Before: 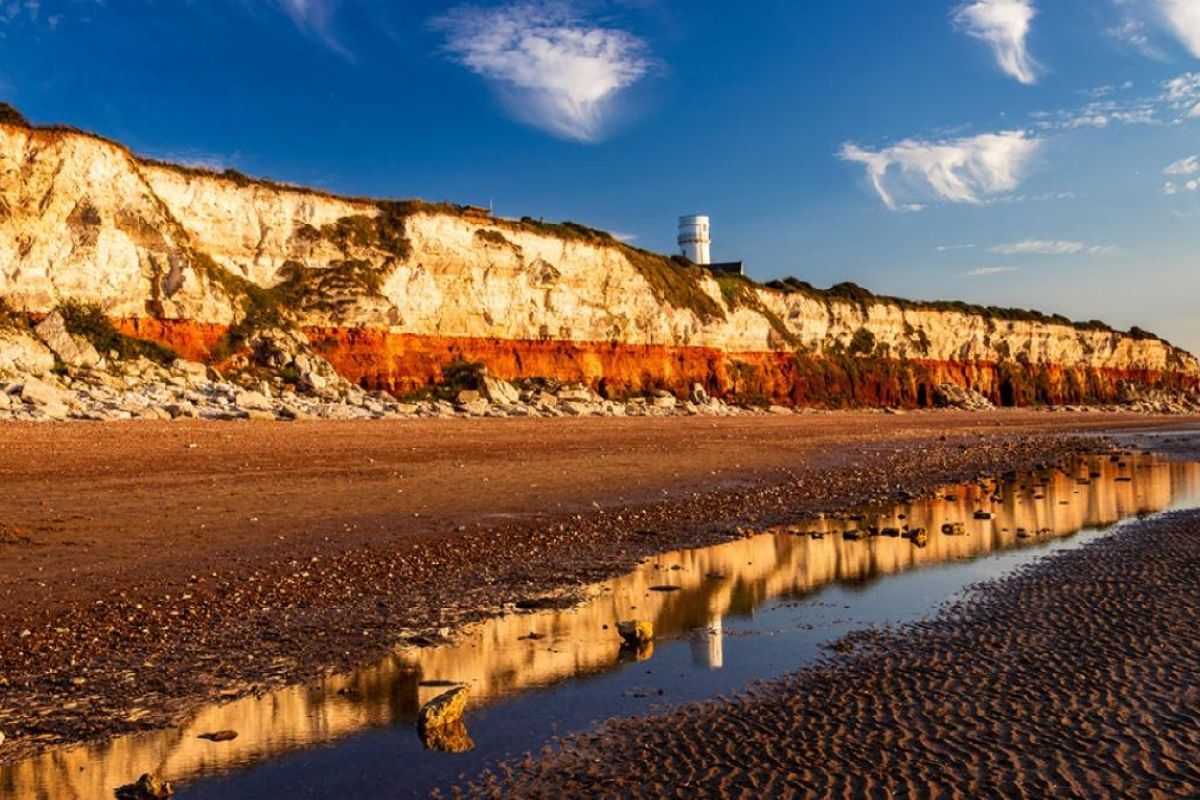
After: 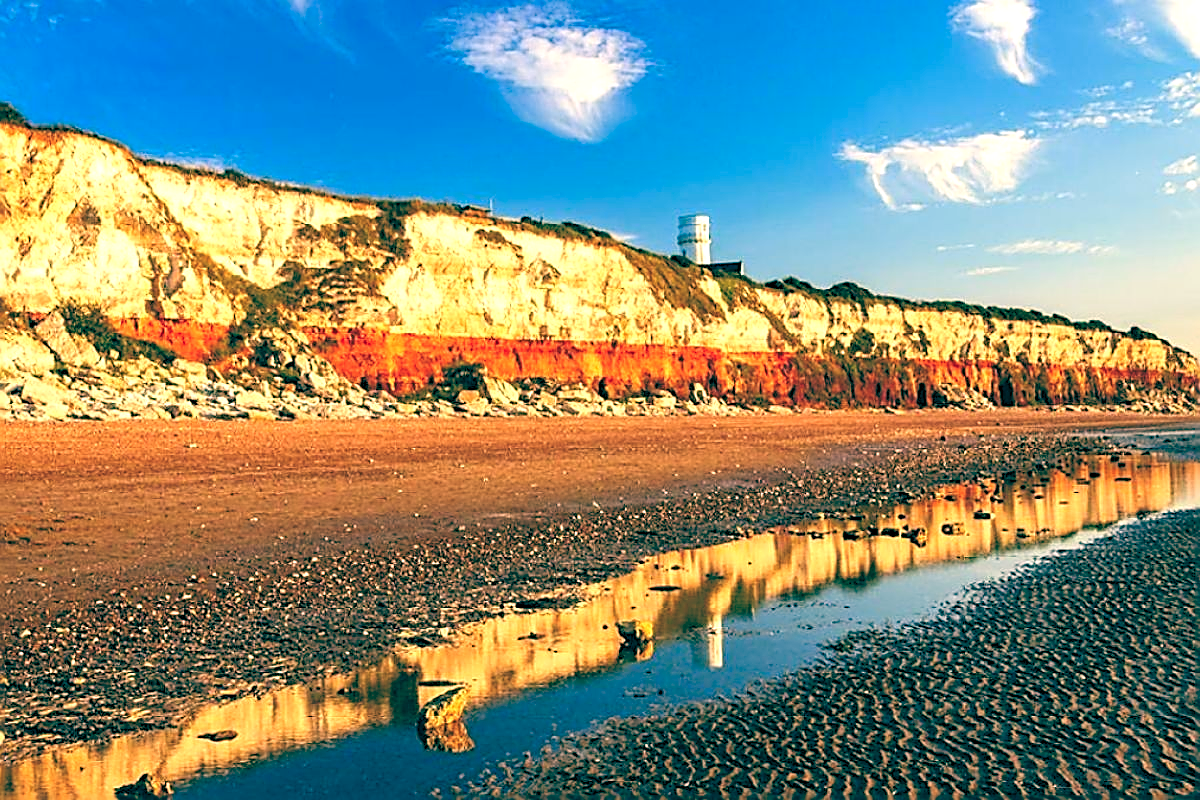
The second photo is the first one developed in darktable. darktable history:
sharpen: amount 1
color balance: lift [1.005, 0.99, 1.007, 1.01], gamma [1, 0.979, 1.011, 1.021], gain [0.923, 1.098, 1.025, 0.902], input saturation 90.45%, contrast 7.73%, output saturation 105.91%
levels: levels [0.036, 0.364, 0.827]
white balance: emerald 1
